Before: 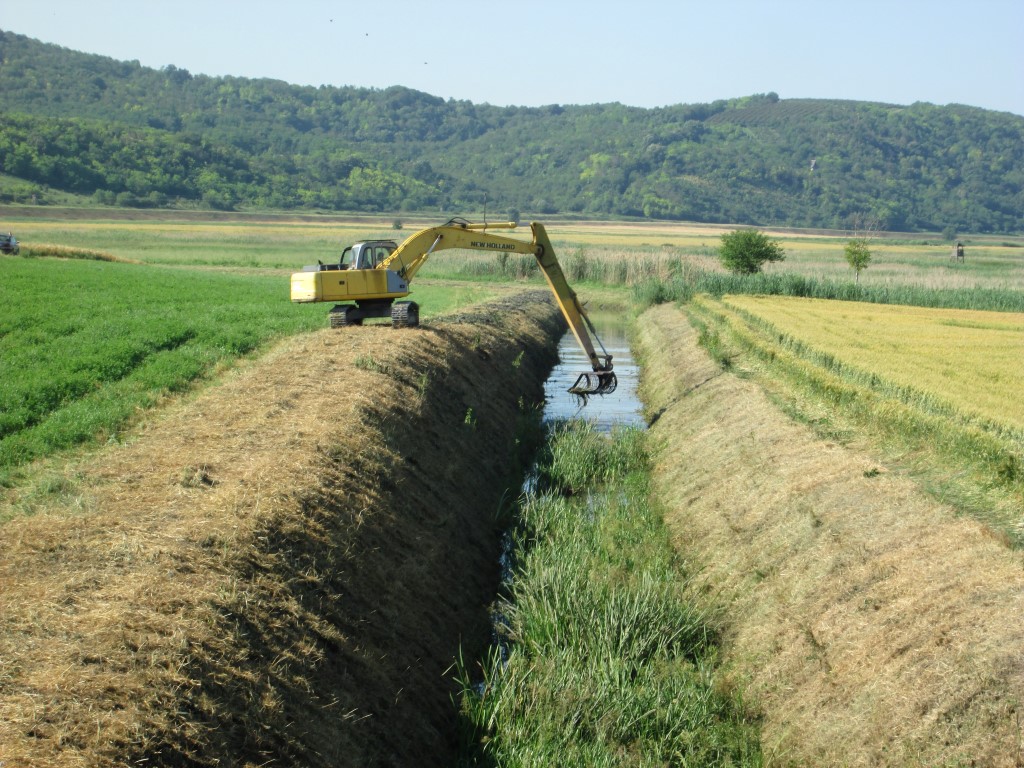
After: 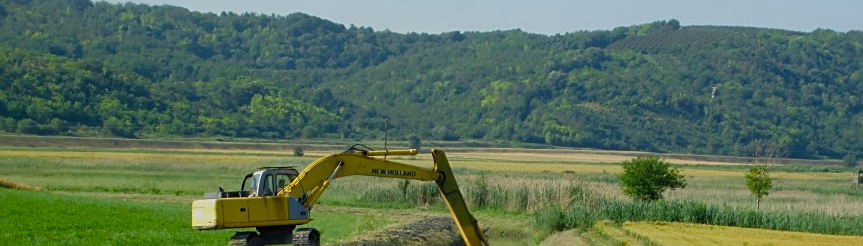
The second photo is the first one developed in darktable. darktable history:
color balance rgb: highlights gain › luminance 14.878%, perceptual saturation grading › global saturation 20%, perceptual saturation grading › highlights 1.592%, perceptual saturation grading › shadows 49.451%, contrast 5.438%
exposure: exposure -0.904 EV, compensate highlight preservation false
sharpen: radius 1.971
crop and rotate: left 9.691%, top 9.522%, right 5.961%, bottom 58.353%
